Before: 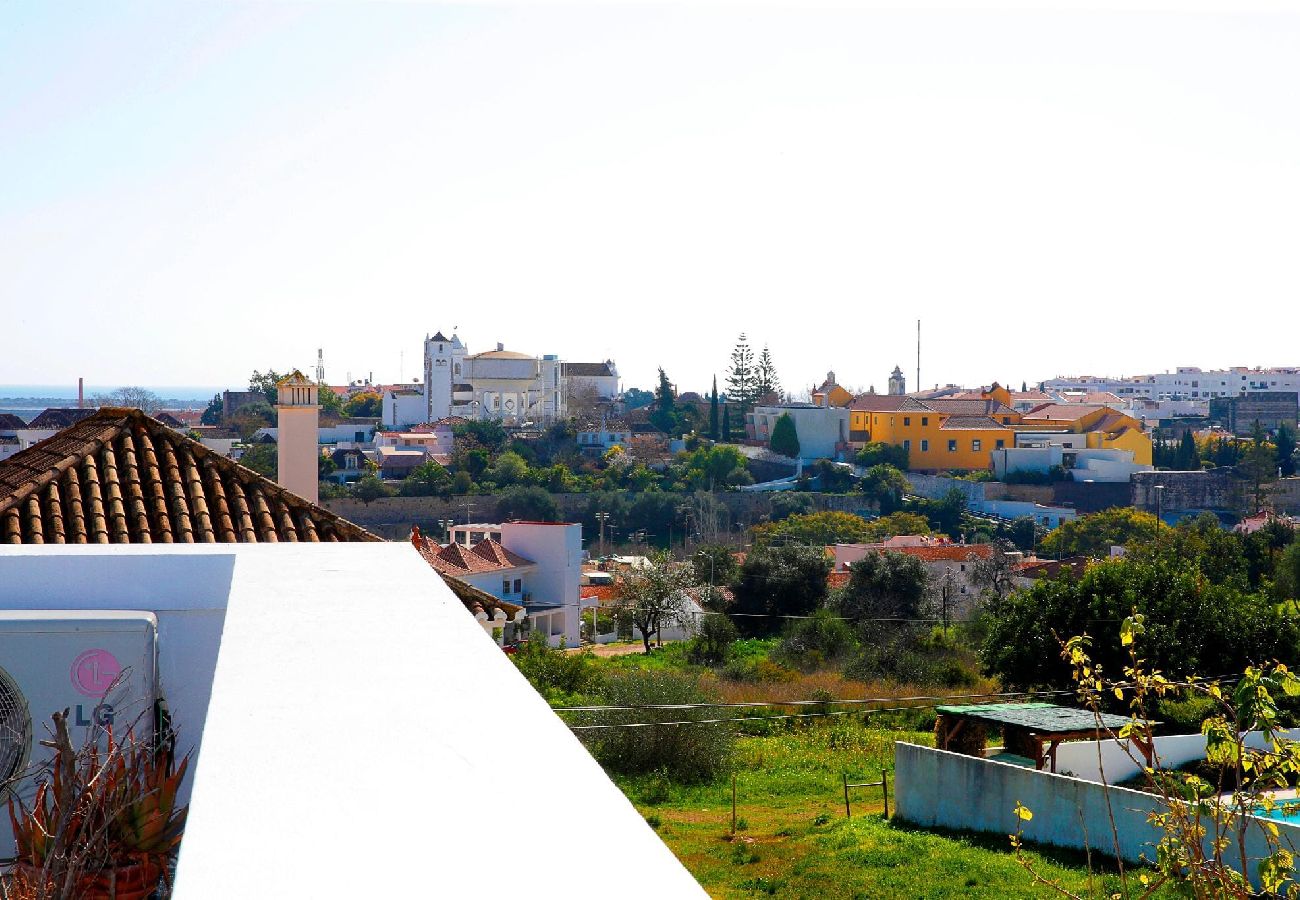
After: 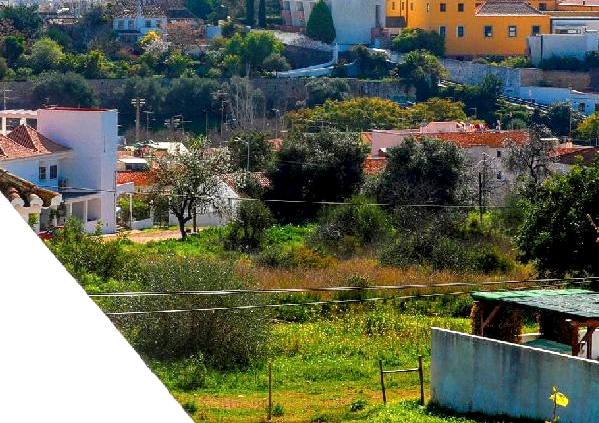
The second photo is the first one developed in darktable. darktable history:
exposure: black level correction 0.002, exposure 0.299 EV, compensate highlight preservation false
crop: left 35.73%, top 46.097%, right 18.146%, bottom 6.127%
local contrast: on, module defaults
